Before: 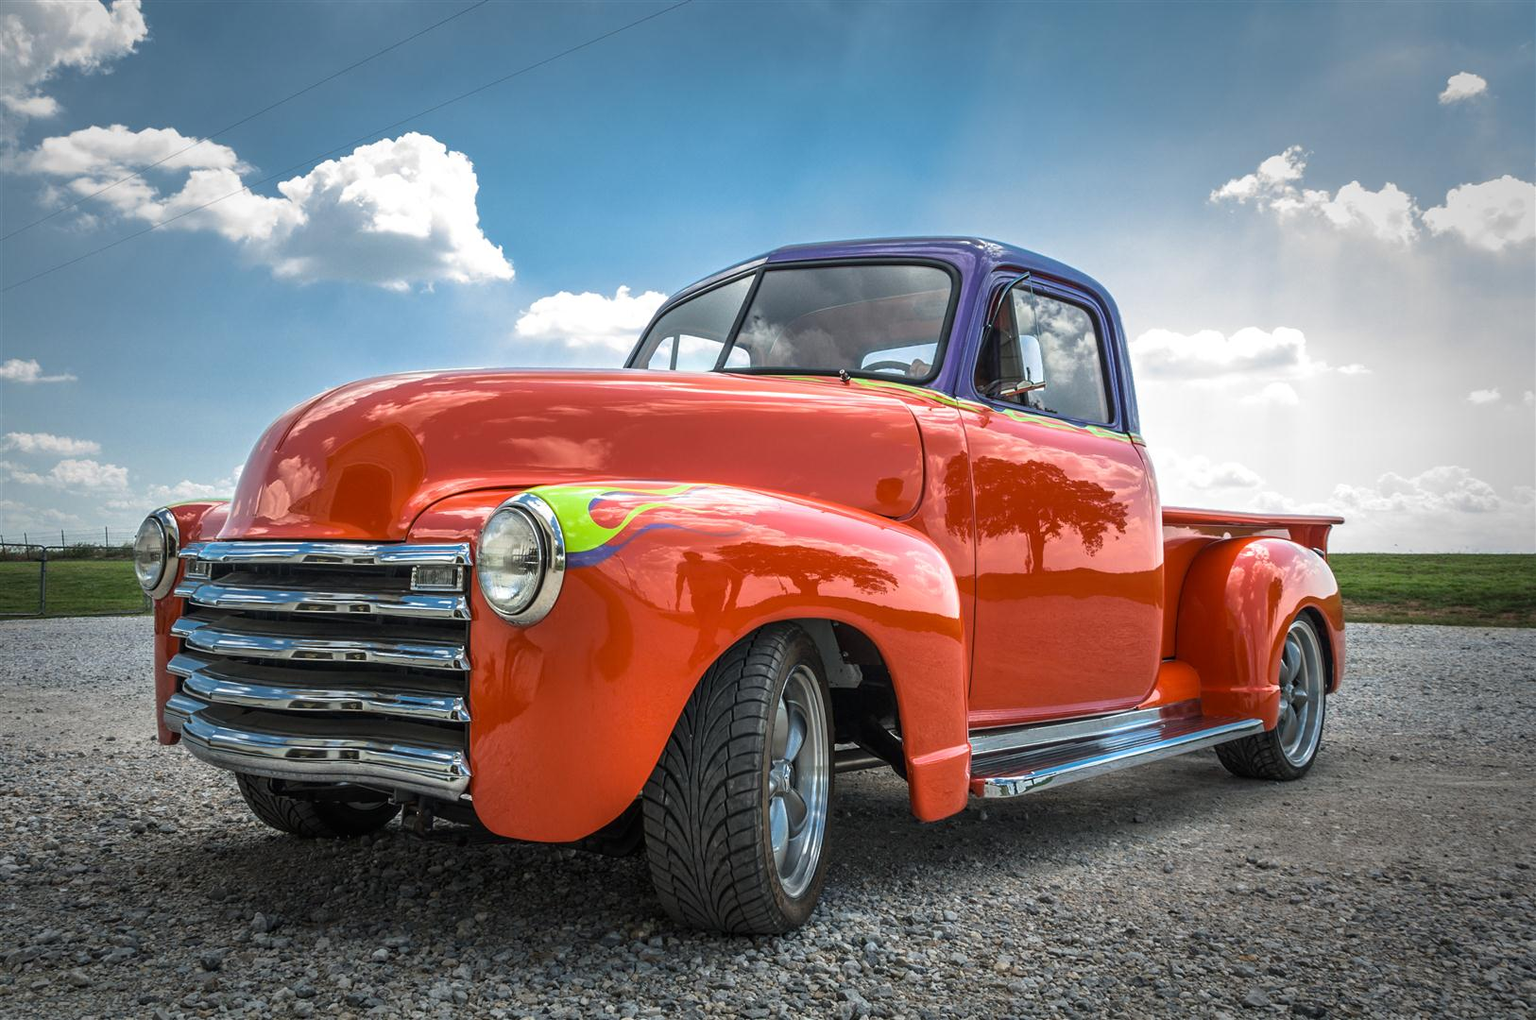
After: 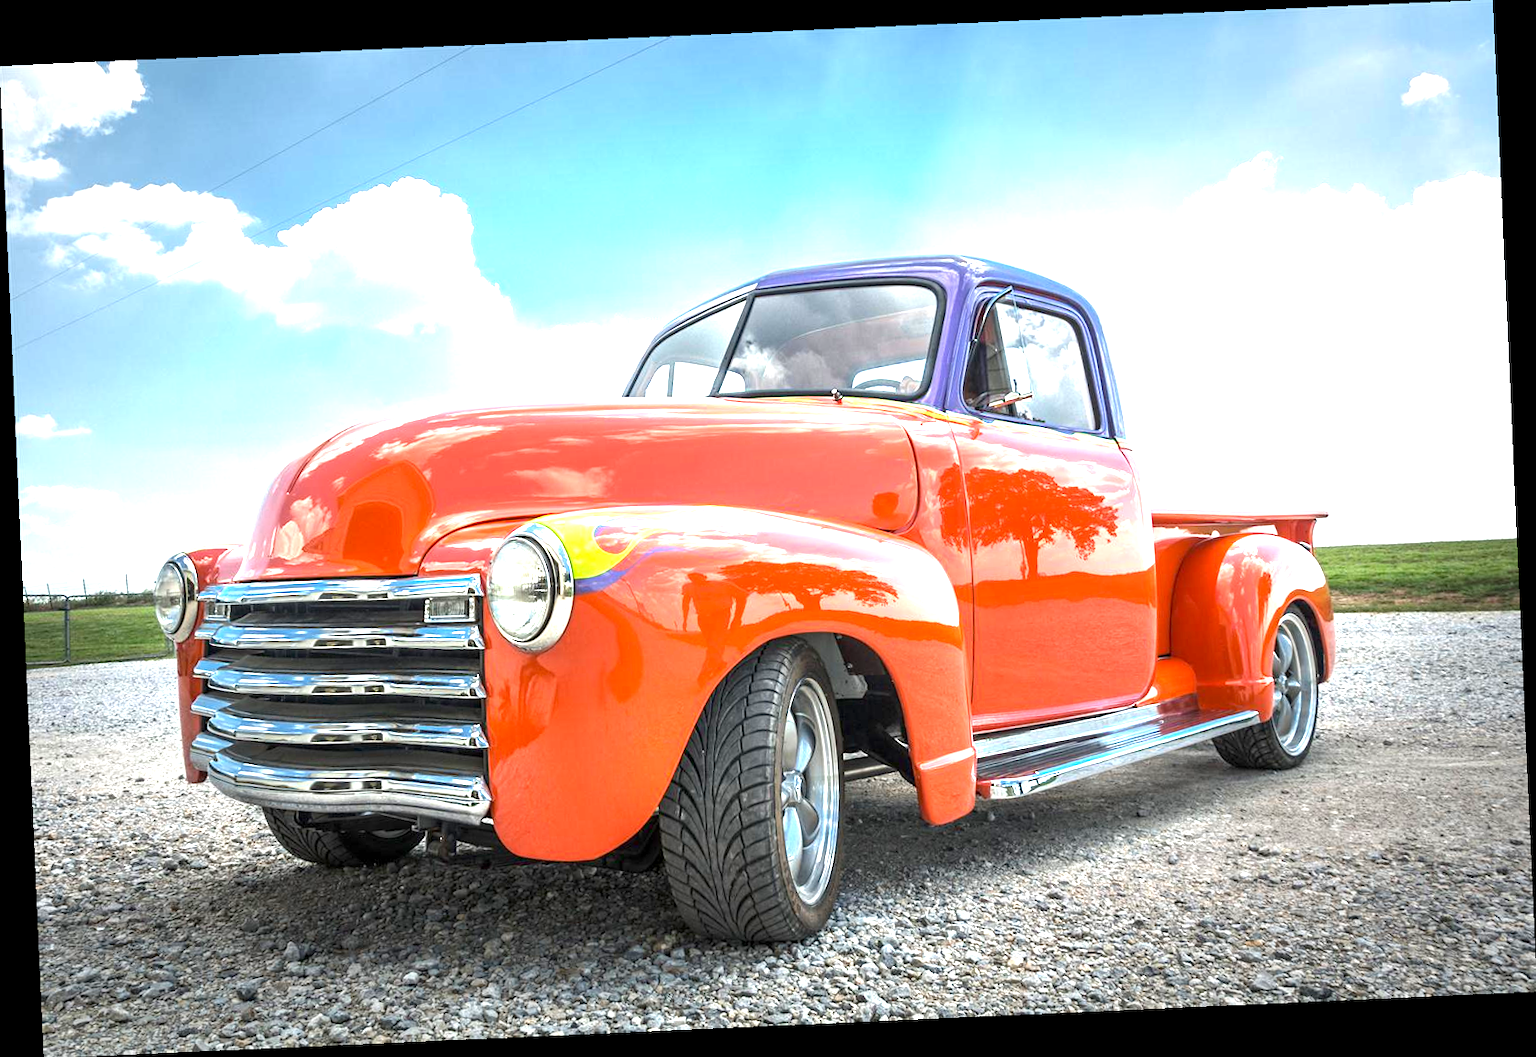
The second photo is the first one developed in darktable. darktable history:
rotate and perspective: rotation -2.56°, automatic cropping off
exposure: black level correction 0.001, exposure 1.646 EV, compensate exposure bias true, compensate highlight preservation false
